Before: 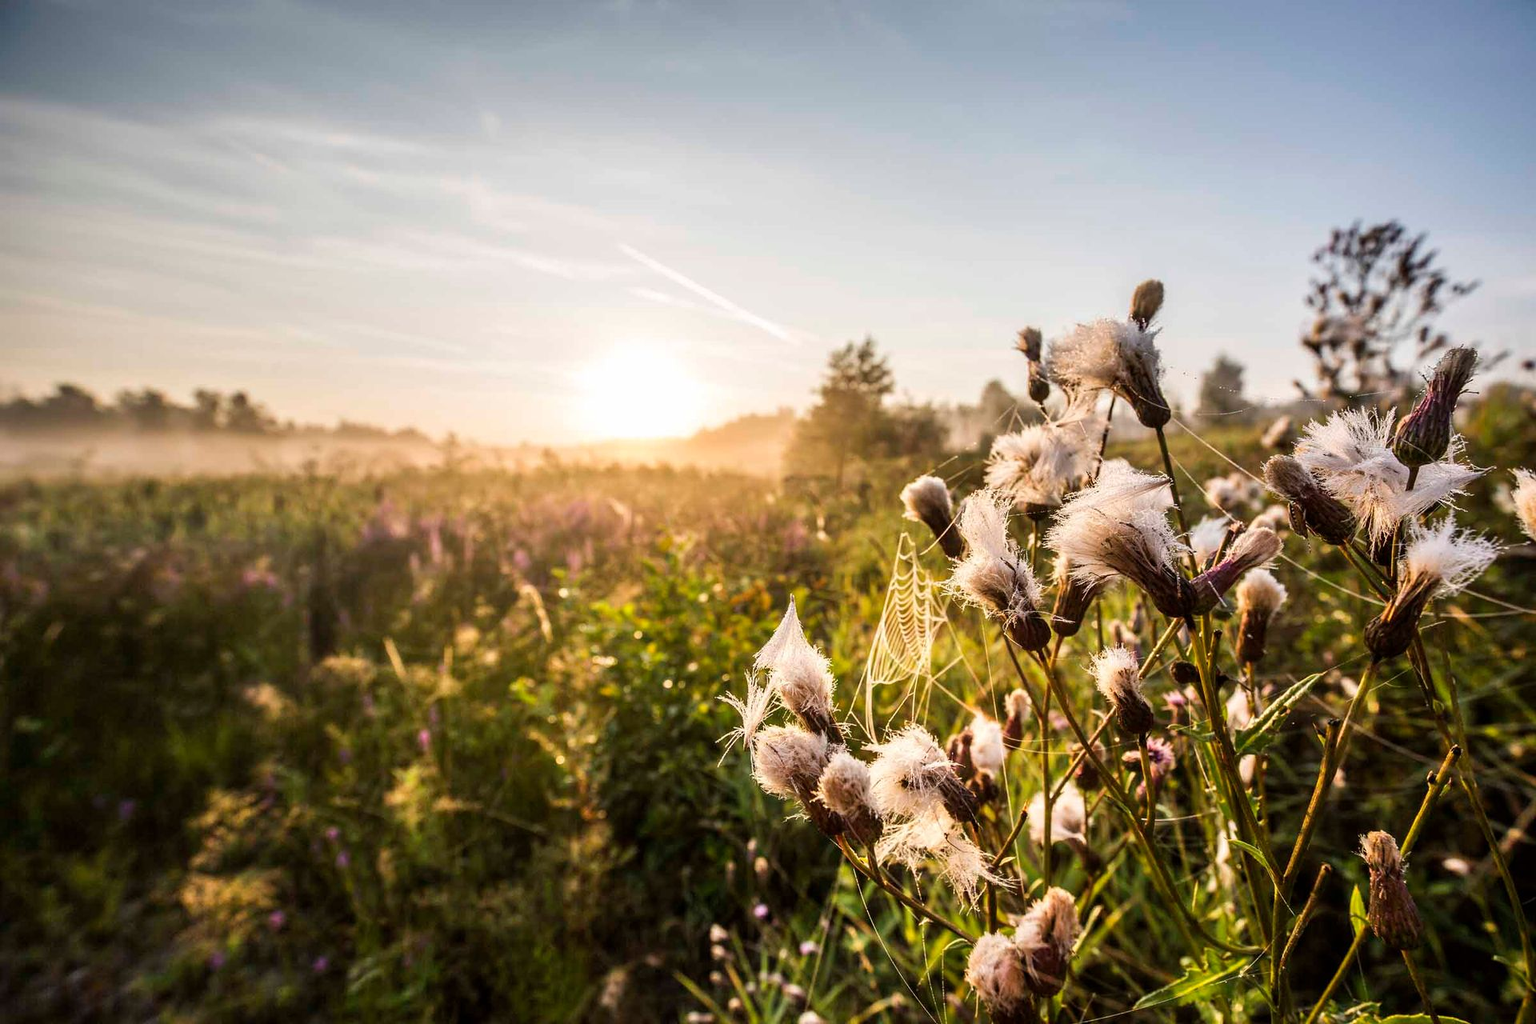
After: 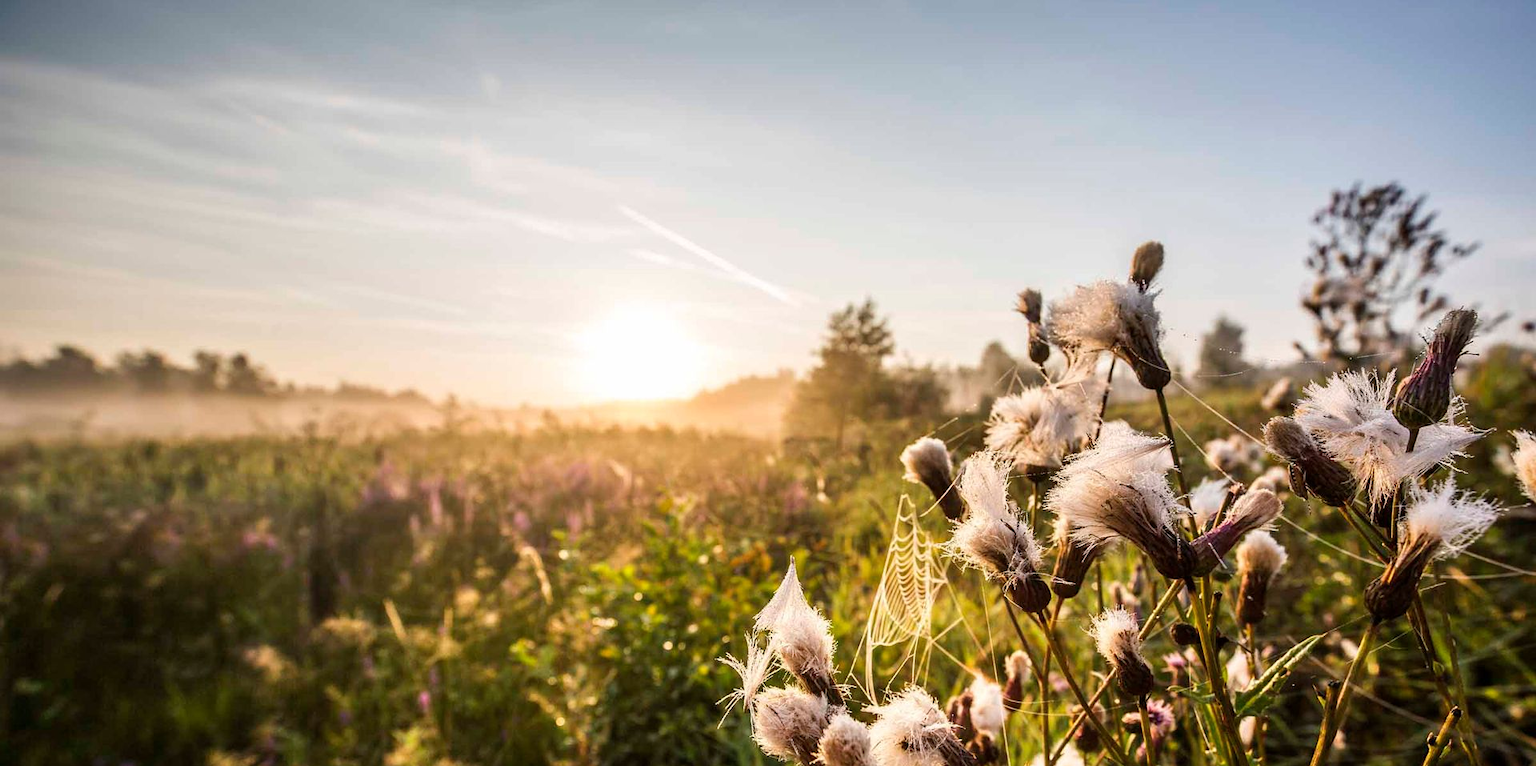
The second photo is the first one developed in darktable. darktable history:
crop: top 3.762%, bottom 21.378%
